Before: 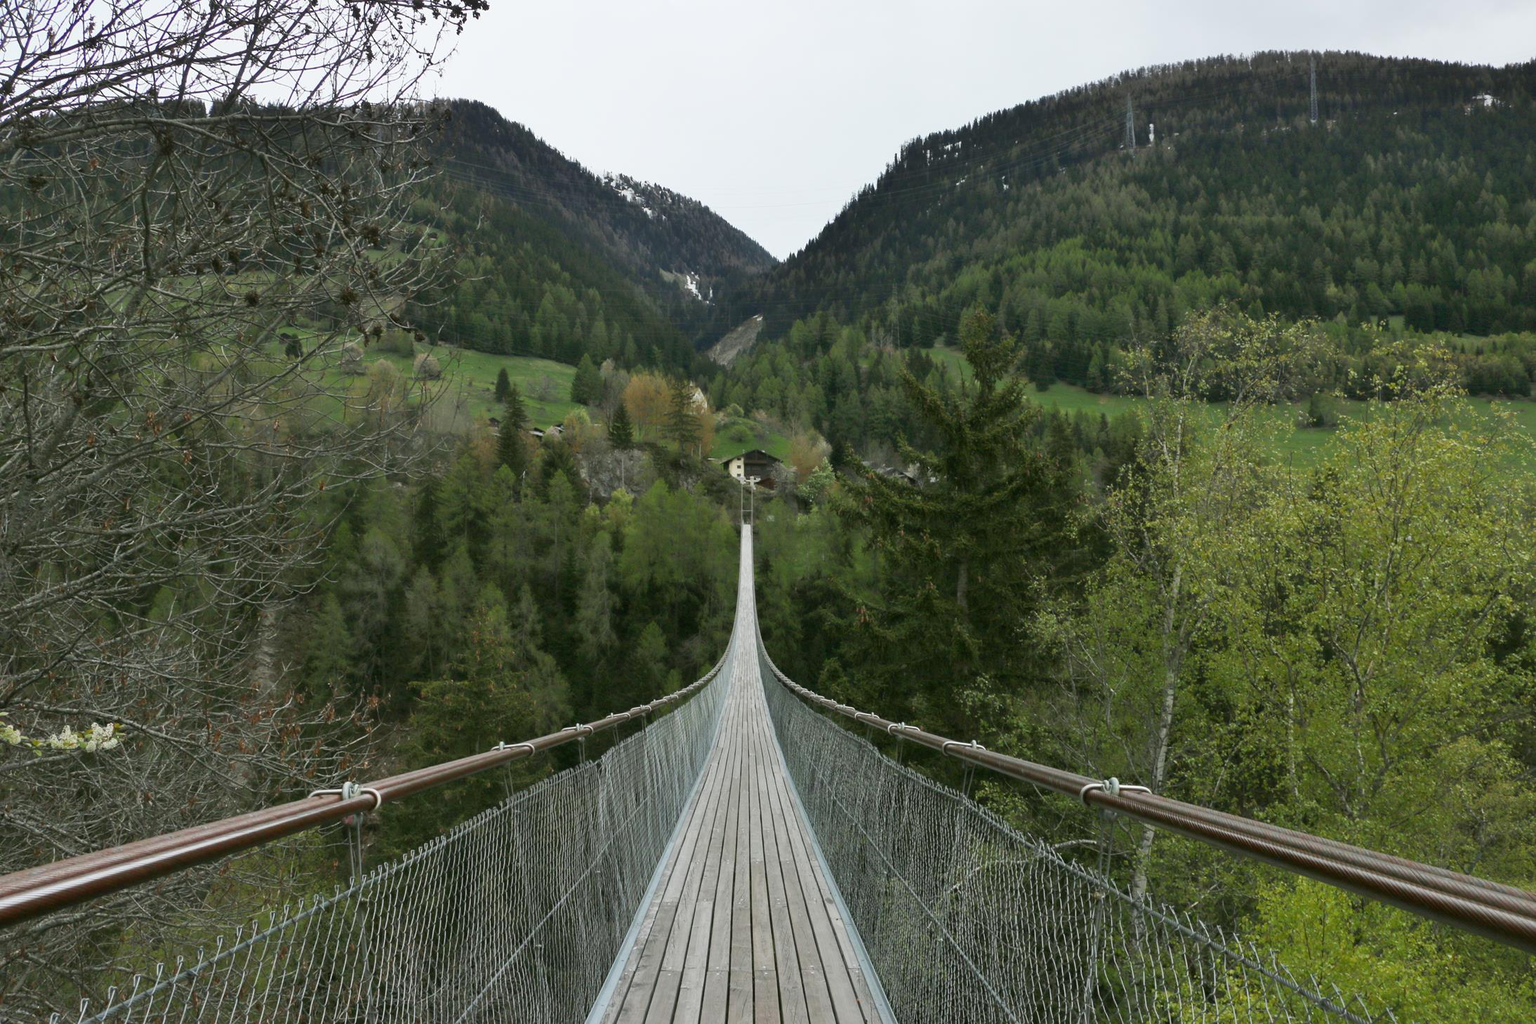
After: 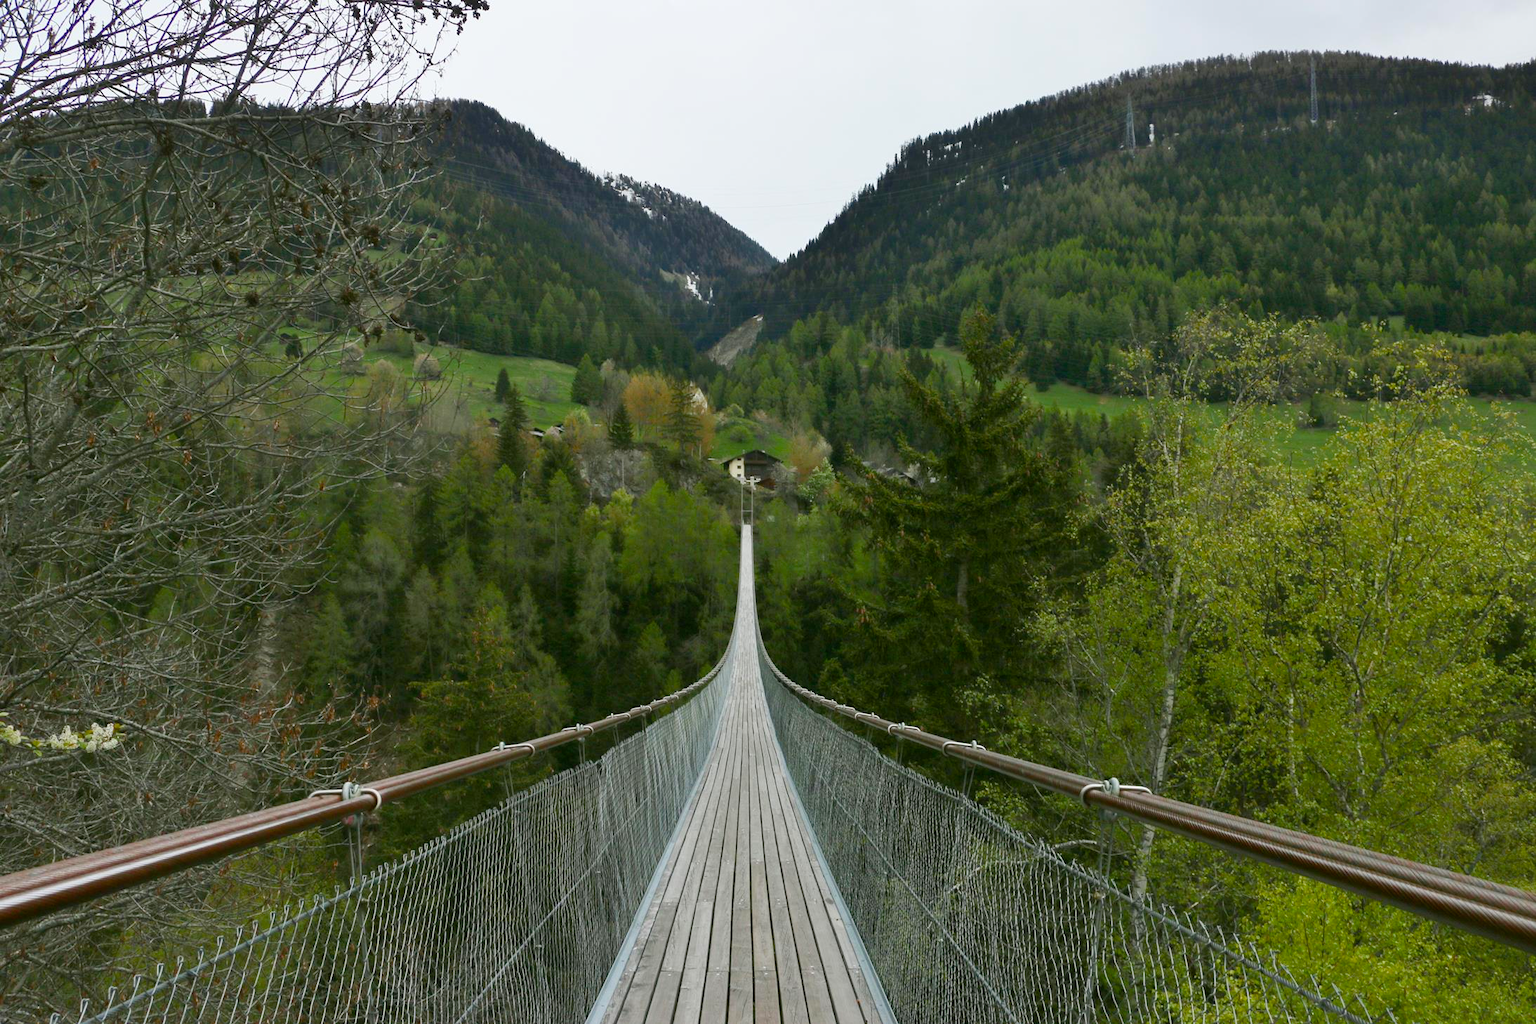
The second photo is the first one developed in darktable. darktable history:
color balance rgb: perceptual saturation grading › global saturation 20%, perceptual saturation grading › highlights -25.34%, perceptual saturation grading › shadows 26.136%, global vibrance 20%
